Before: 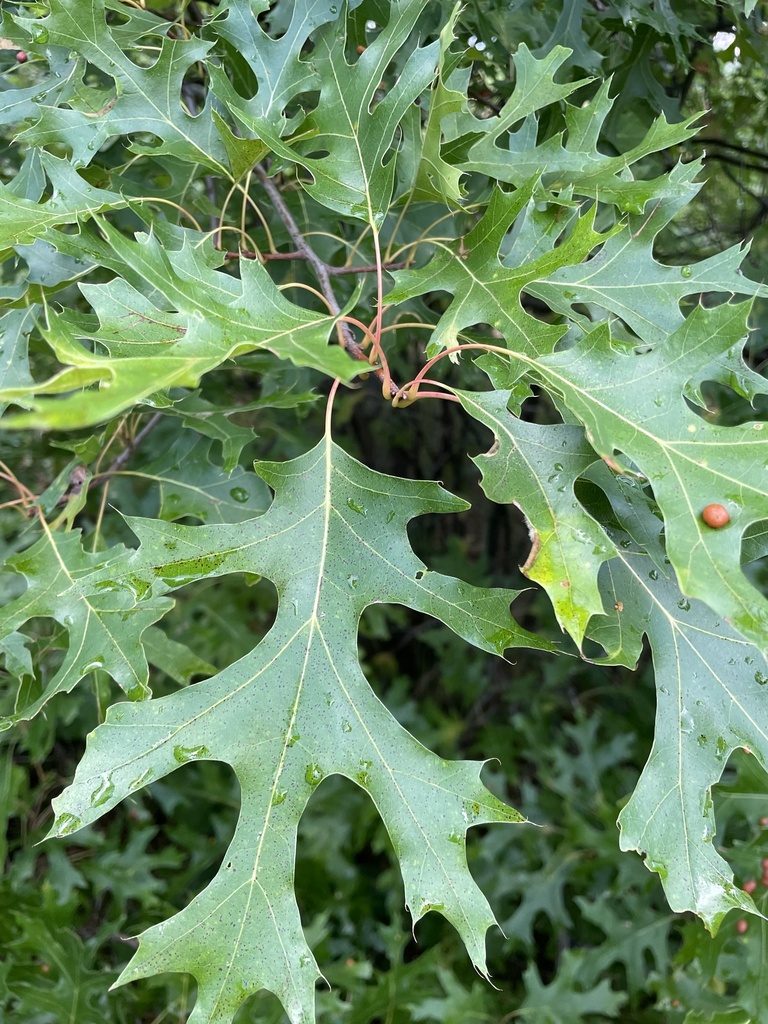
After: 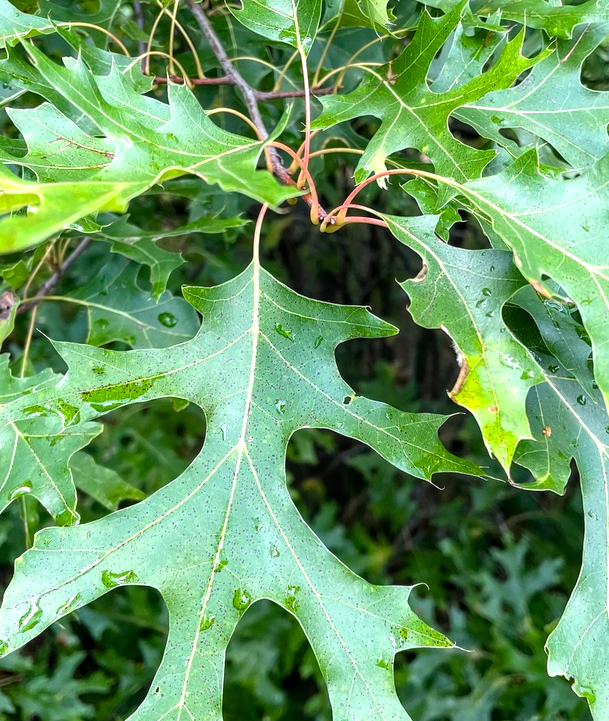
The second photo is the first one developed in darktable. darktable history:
local contrast: detail 130%
color balance rgb: linear chroma grading › global chroma 9.157%, perceptual saturation grading › global saturation 1.657%, perceptual saturation grading › highlights -1.041%, perceptual saturation grading › mid-tones 3.443%, perceptual saturation grading › shadows 7.733%
tone equalizer: -8 EV -0.391 EV, -7 EV -0.393 EV, -6 EV -0.31 EV, -5 EV -0.252 EV, -3 EV 0.188 EV, -2 EV 0.331 EV, -1 EV 0.374 EV, +0 EV 0.441 EV
crop: left 9.46%, top 17.165%, right 11.165%, bottom 12.377%
